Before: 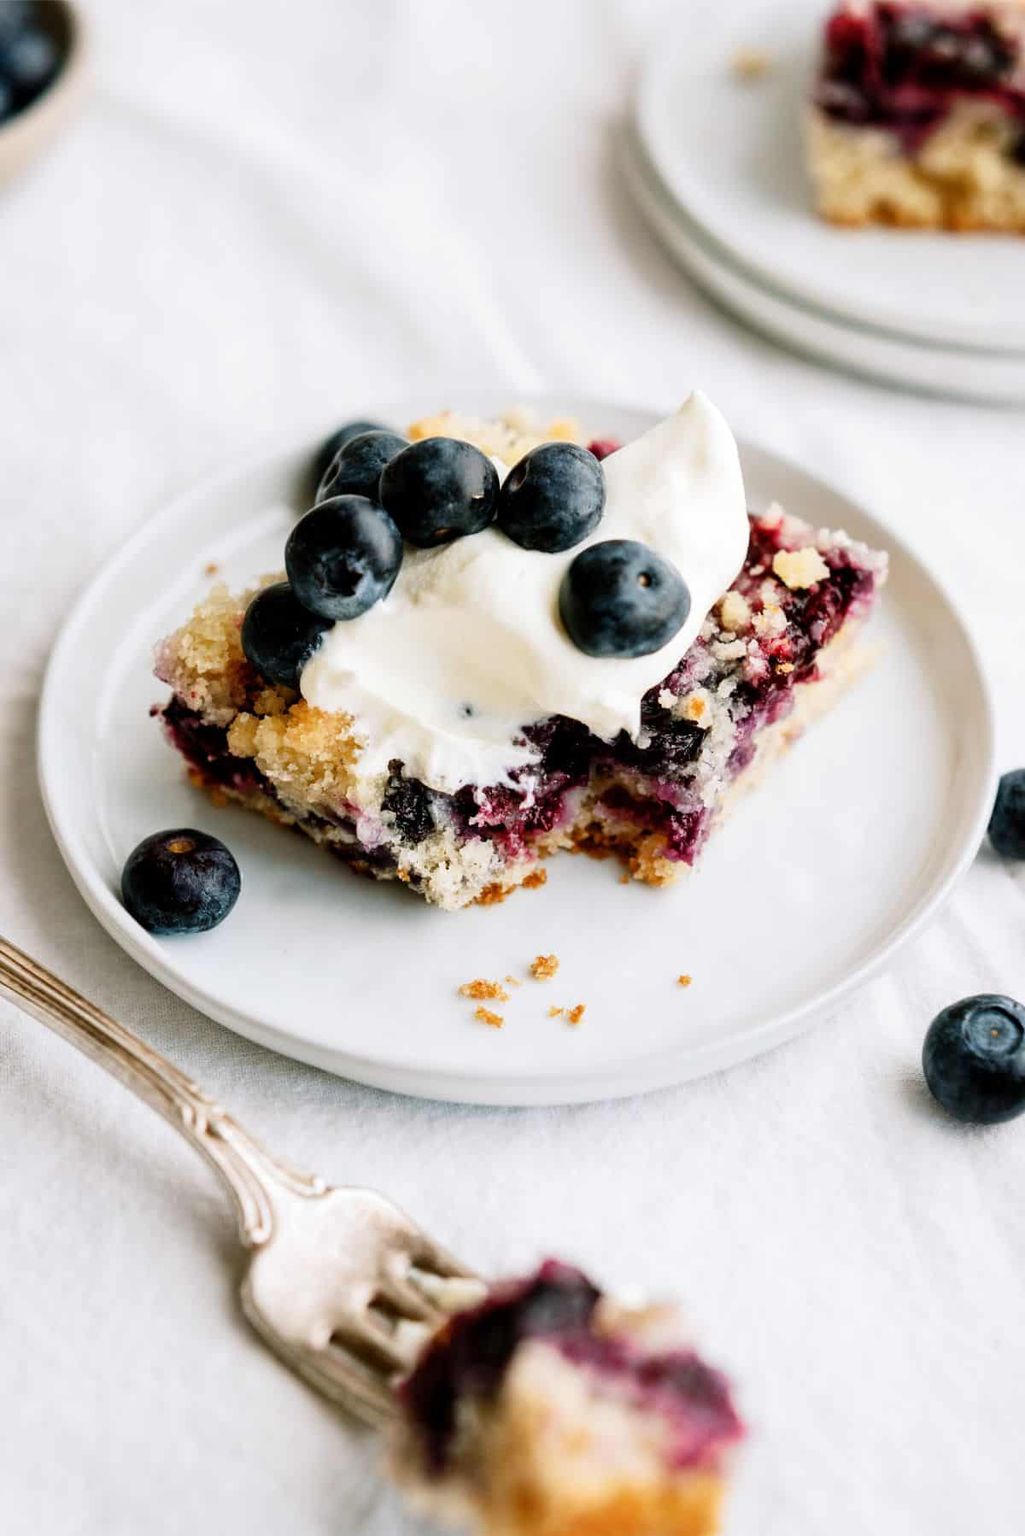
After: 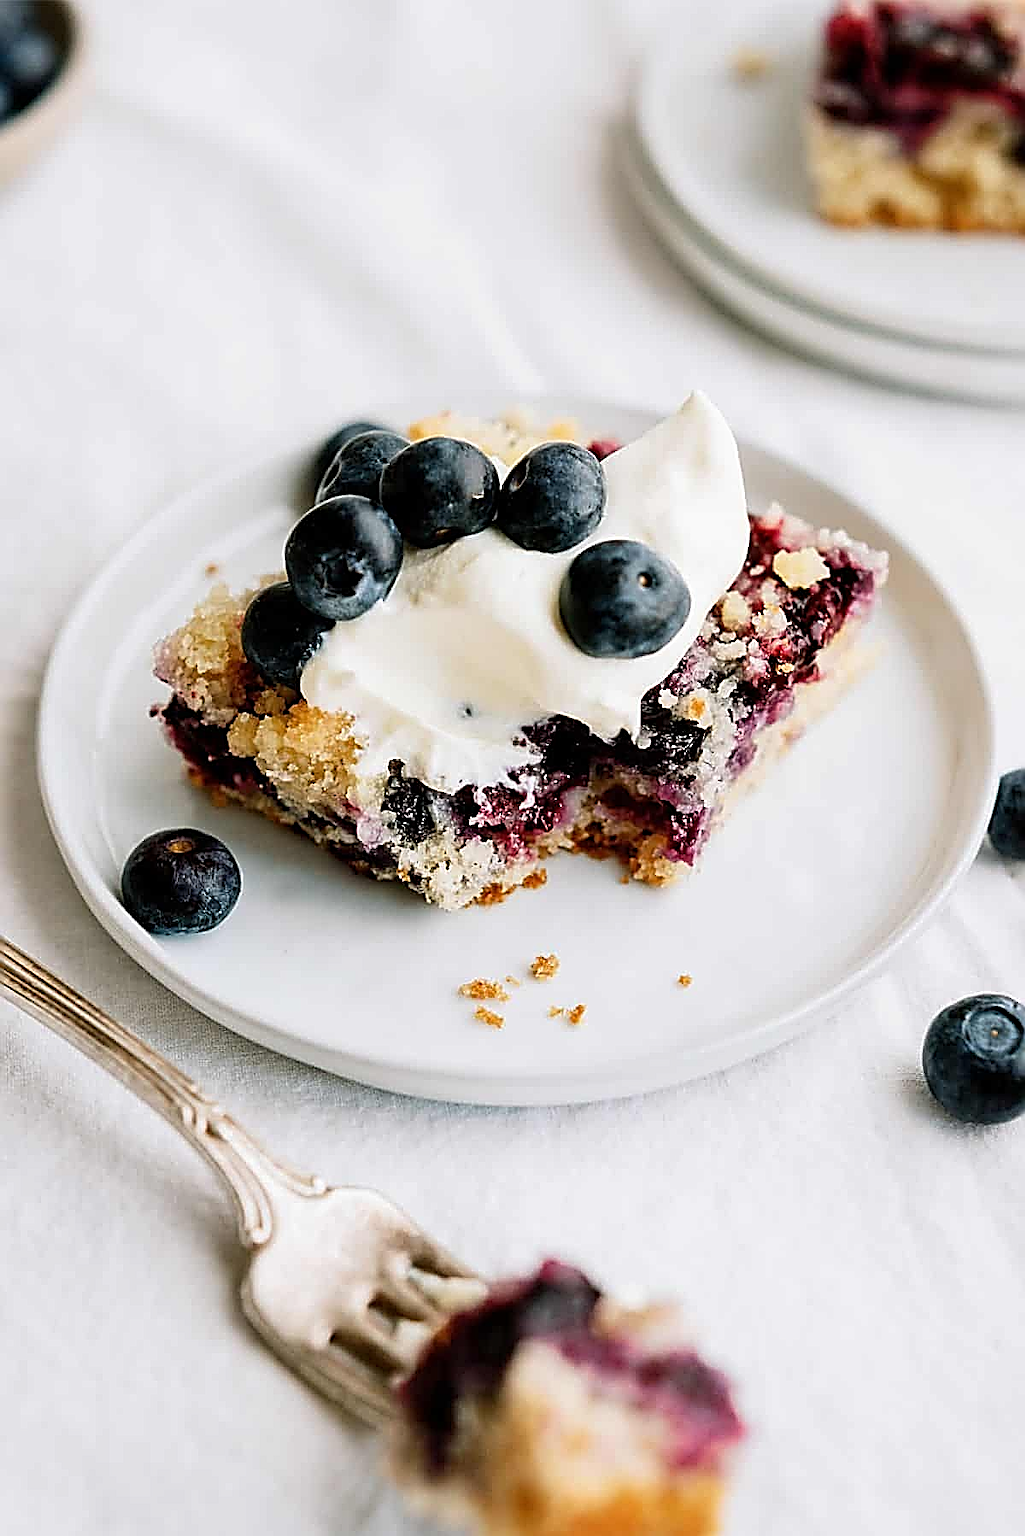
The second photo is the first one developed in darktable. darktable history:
sharpen: amount 1.861
exposure: exposure -0.064 EV, compensate highlight preservation false
